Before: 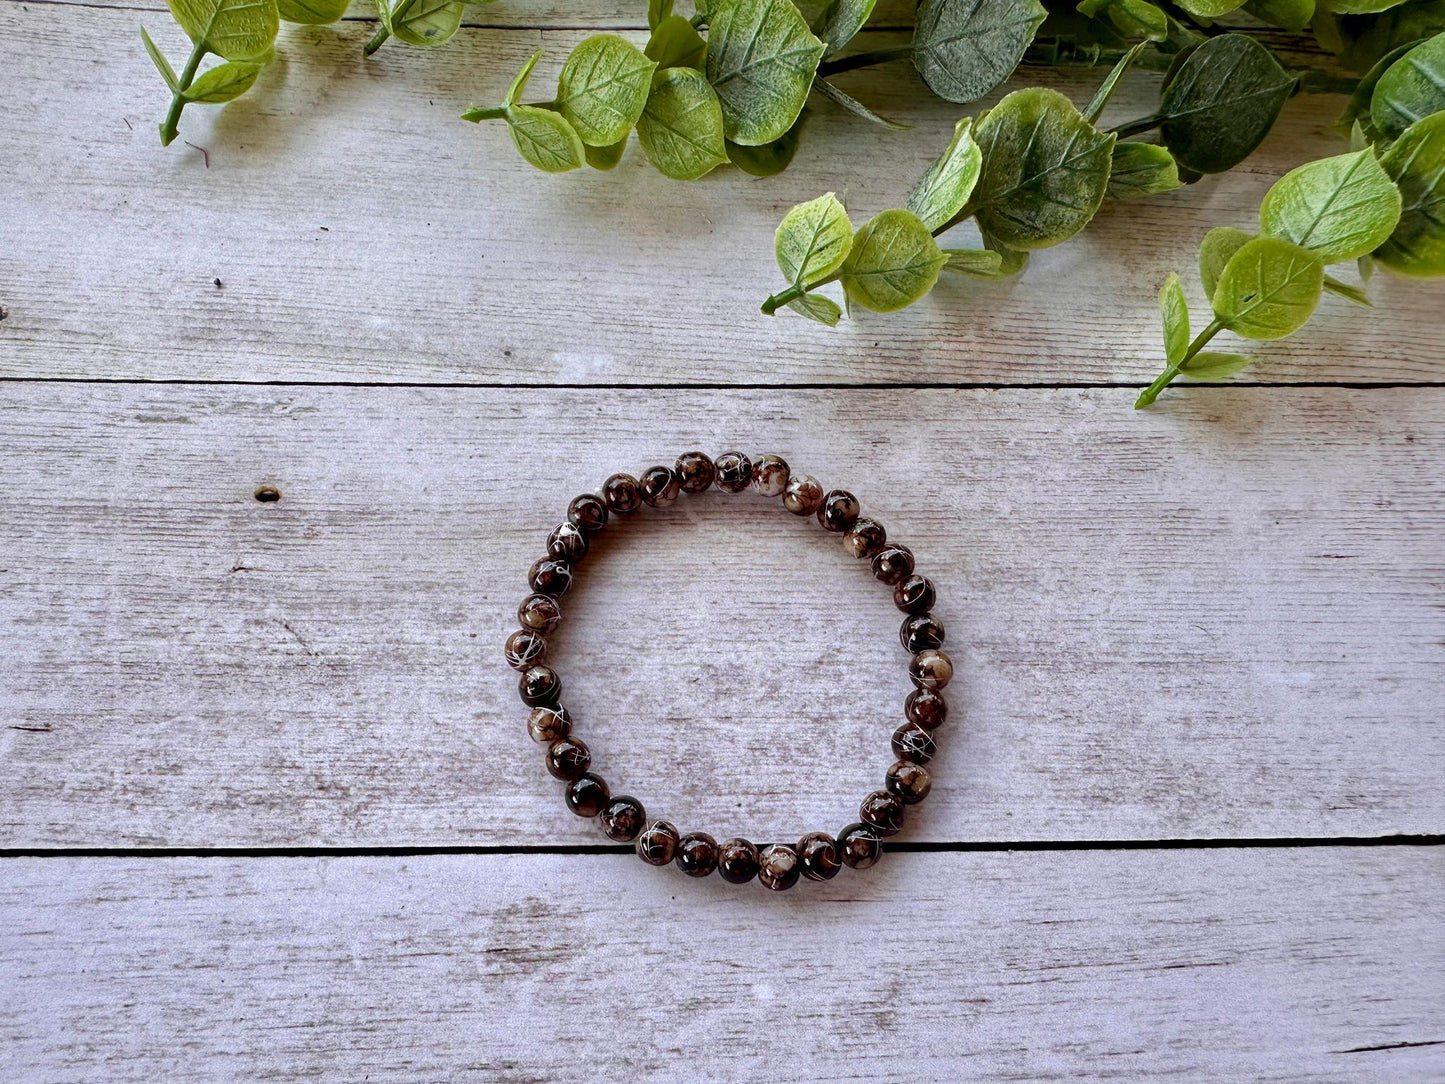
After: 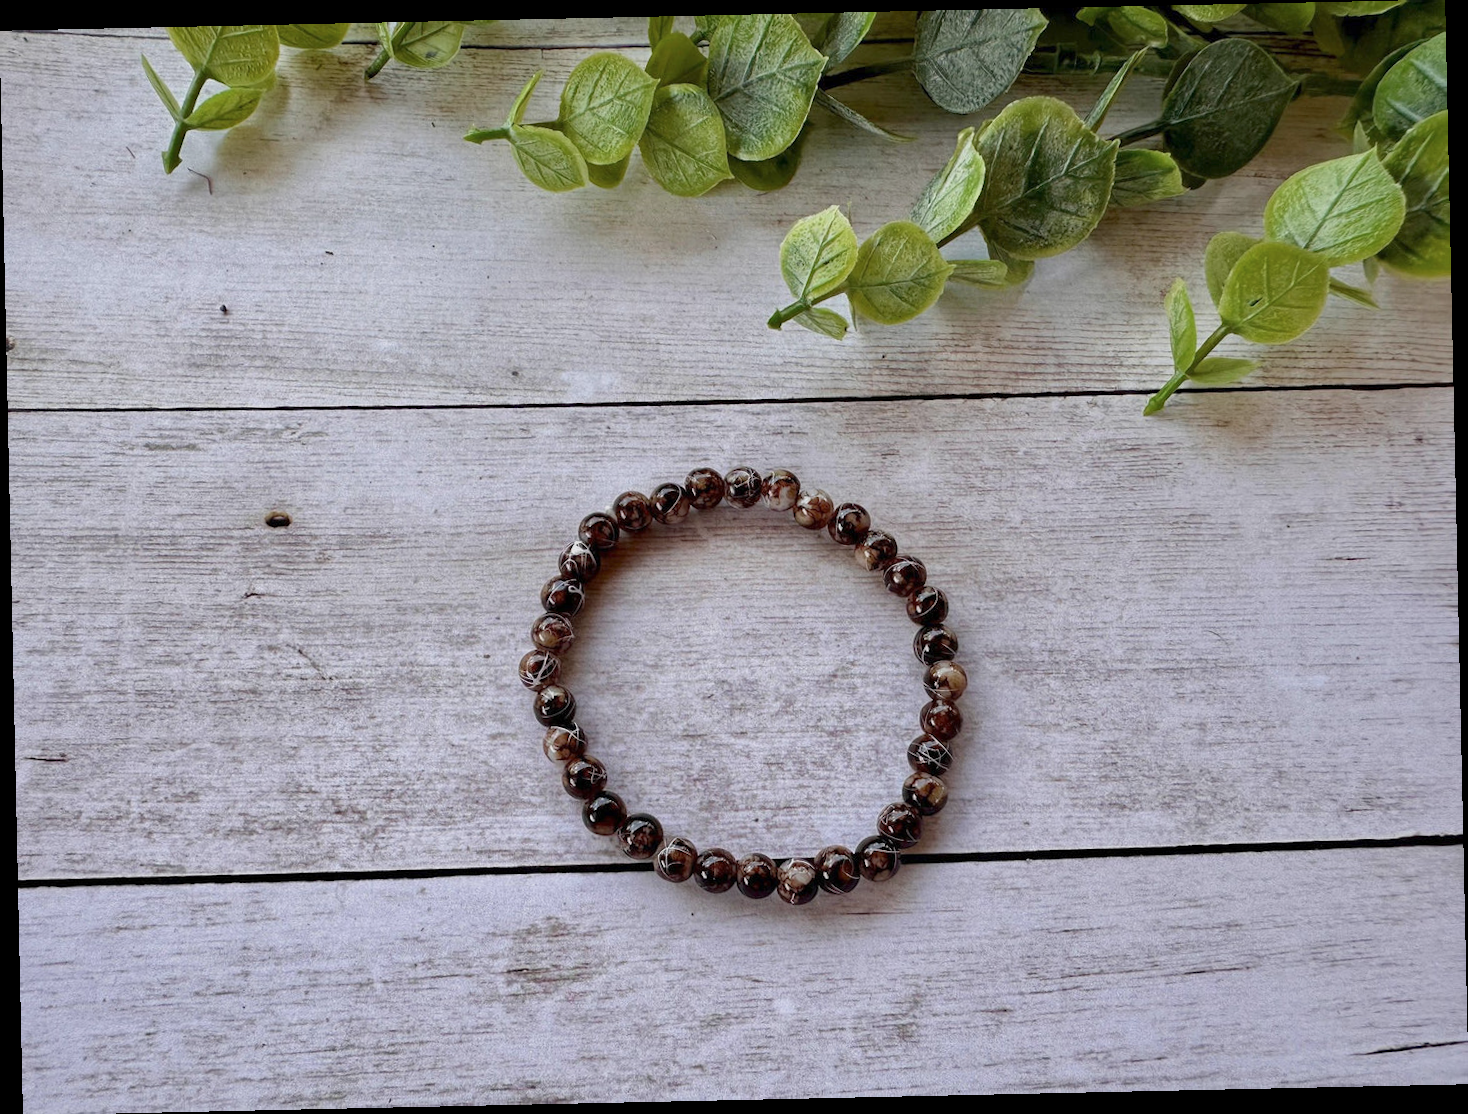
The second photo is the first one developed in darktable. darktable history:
color balance: contrast -15%
rotate and perspective: rotation -1.24°, automatic cropping off
